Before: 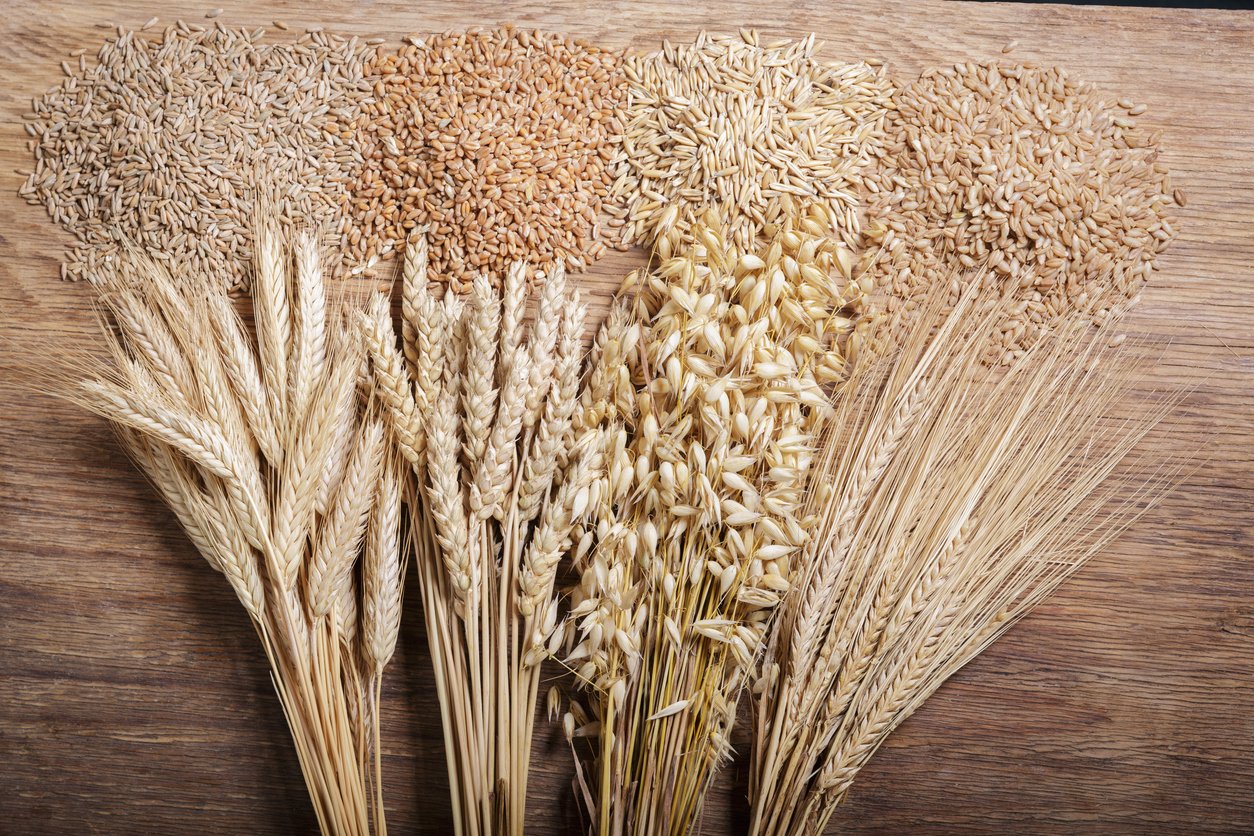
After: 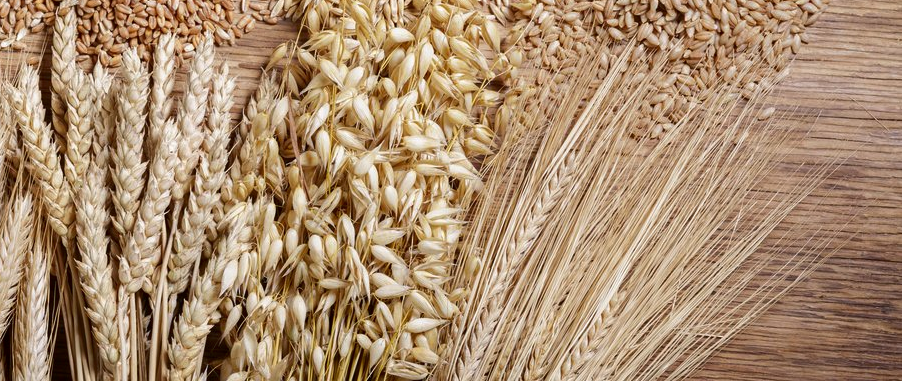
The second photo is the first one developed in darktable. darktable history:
crop and rotate: left 28.008%, top 27.268%, bottom 27.099%
contrast brightness saturation: contrast 0.067, brightness -0.132, saturation 0.045
